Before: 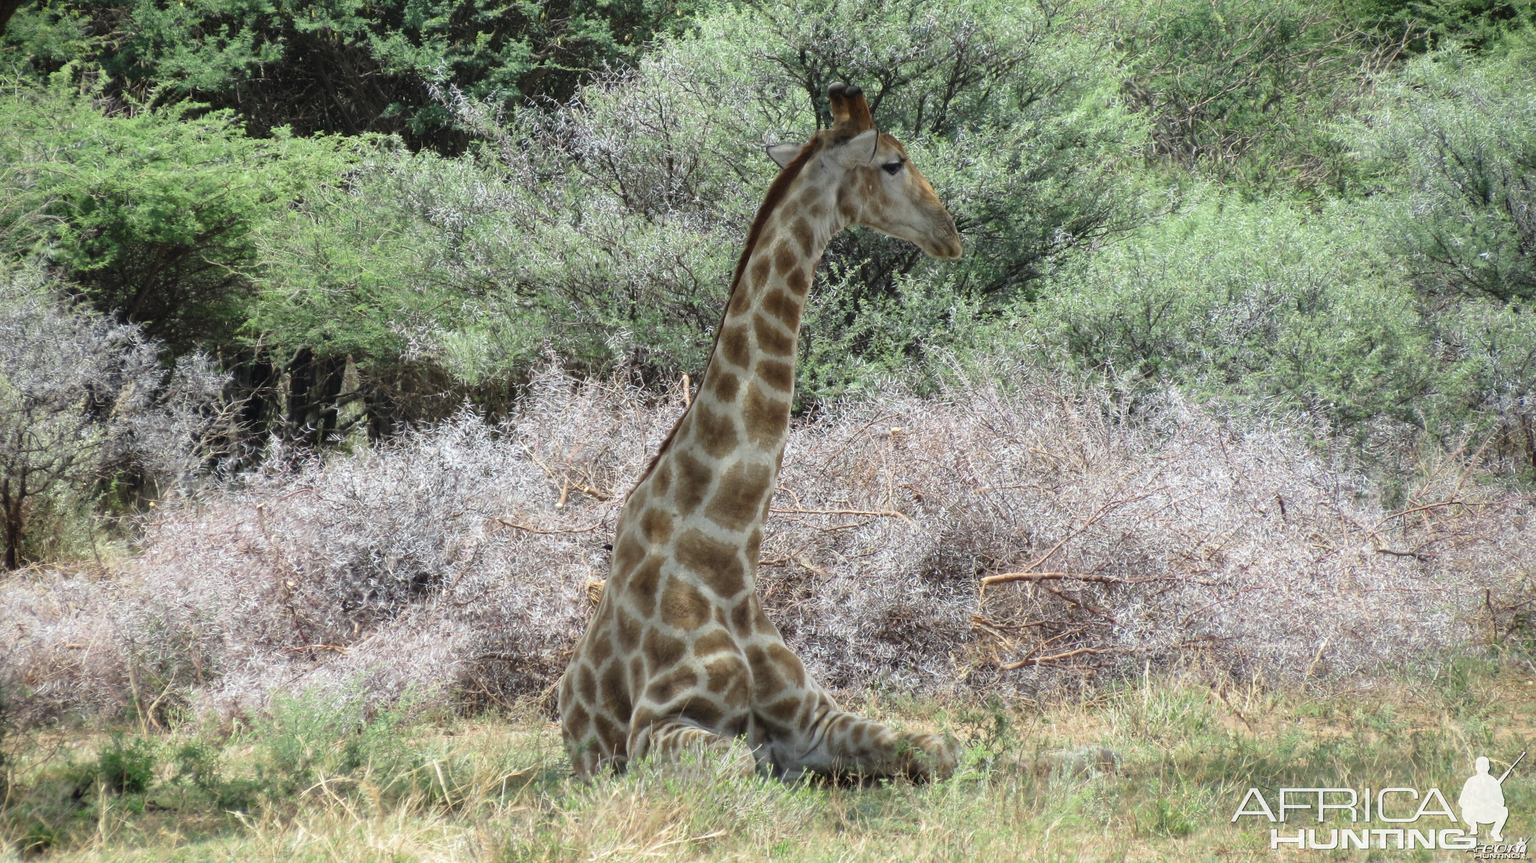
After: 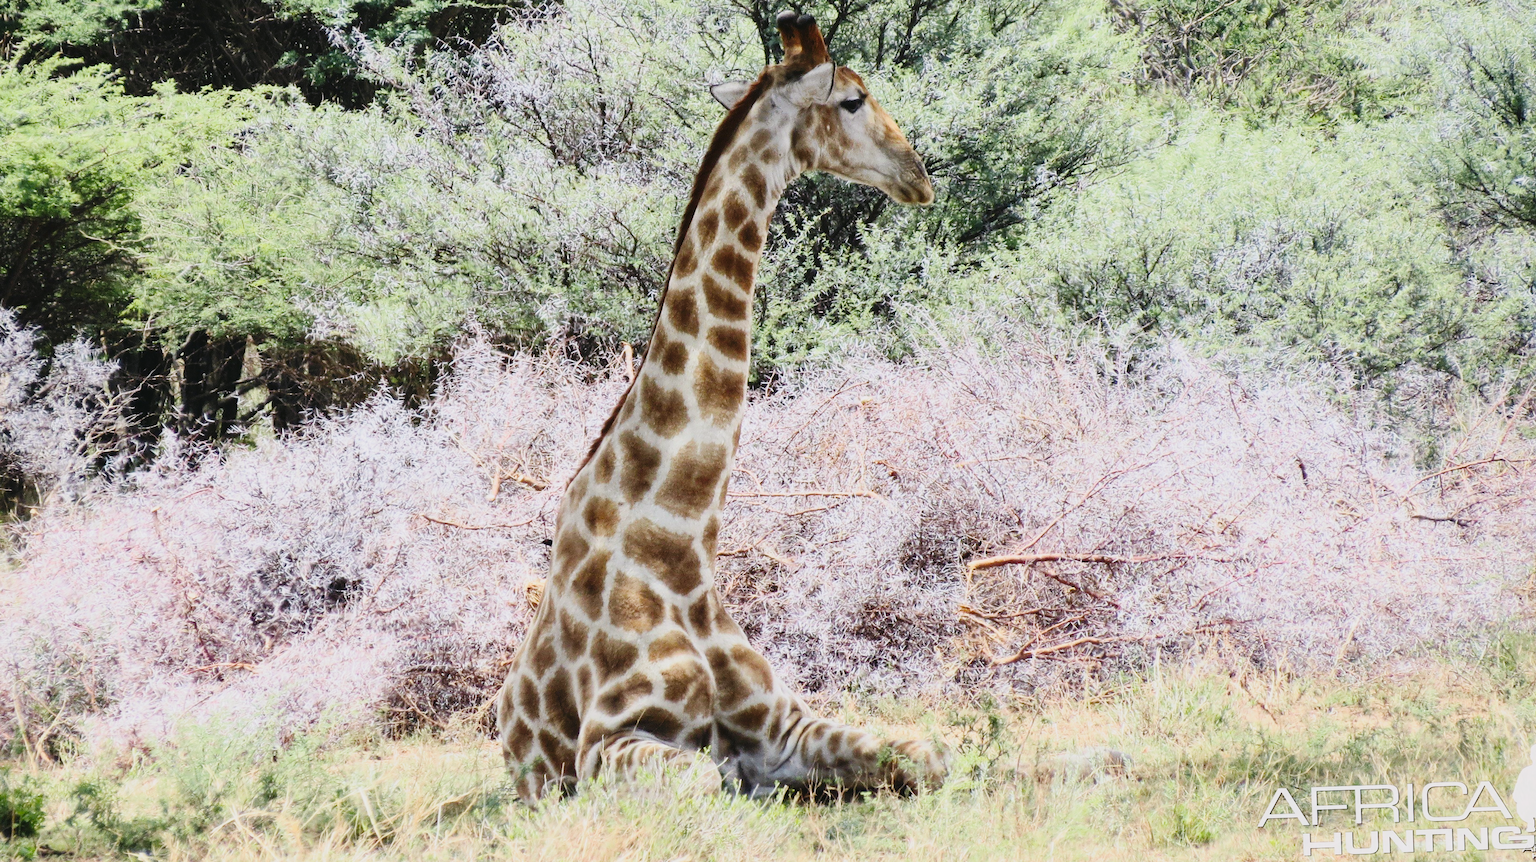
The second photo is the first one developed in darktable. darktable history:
crop and rotate: angle 1.96°, left 5.673%, top 5.673%
white balance: red 1.05, blue 1.072
shadows and highlights: shadows 25, white point adjustment -3, highlights -30
tone curve: curves: ch0 [(0, 0.03) (0.037, 0.045) (0.123, 0.123) (0.19, 0.186) (0.277, 0.279) (0.474, 0.517) (0.584, 0.664) (0.678, 0.777) (0.875, 0.92) (1, 0.965)]; ch1 [(0, 0) (0.243, 0.245) (0.402, 0.41) (0.493, 0.487) (0.508, 0.503) (0.531, 0.532) (0.551, 0.556) (0.637, 0.671) (0.694, 0.732) (1, 1)]; ch2 [(0, 0) (0.249, 0.216) (0.356, 0.329) (0.424, 0.442) (0.476, 0.477) (0.498, 0.503) (0.517, 0.524) (0.532, 0.547) (0.562, 0.576) (0.614, 0.644) (0.706, 0.748) (0.808, 0.809) (0.991, 0.968)], color space Lab, independent channels, preserve colors none
contrast brightness saturation: saturation -0.1
base curve: curves: ch0 [(0, 0) (0.036, 0.025) (0.121, 0.166) (0.206, 0.329) (0.605, 0.79) (1, 1)], preserve colors none
